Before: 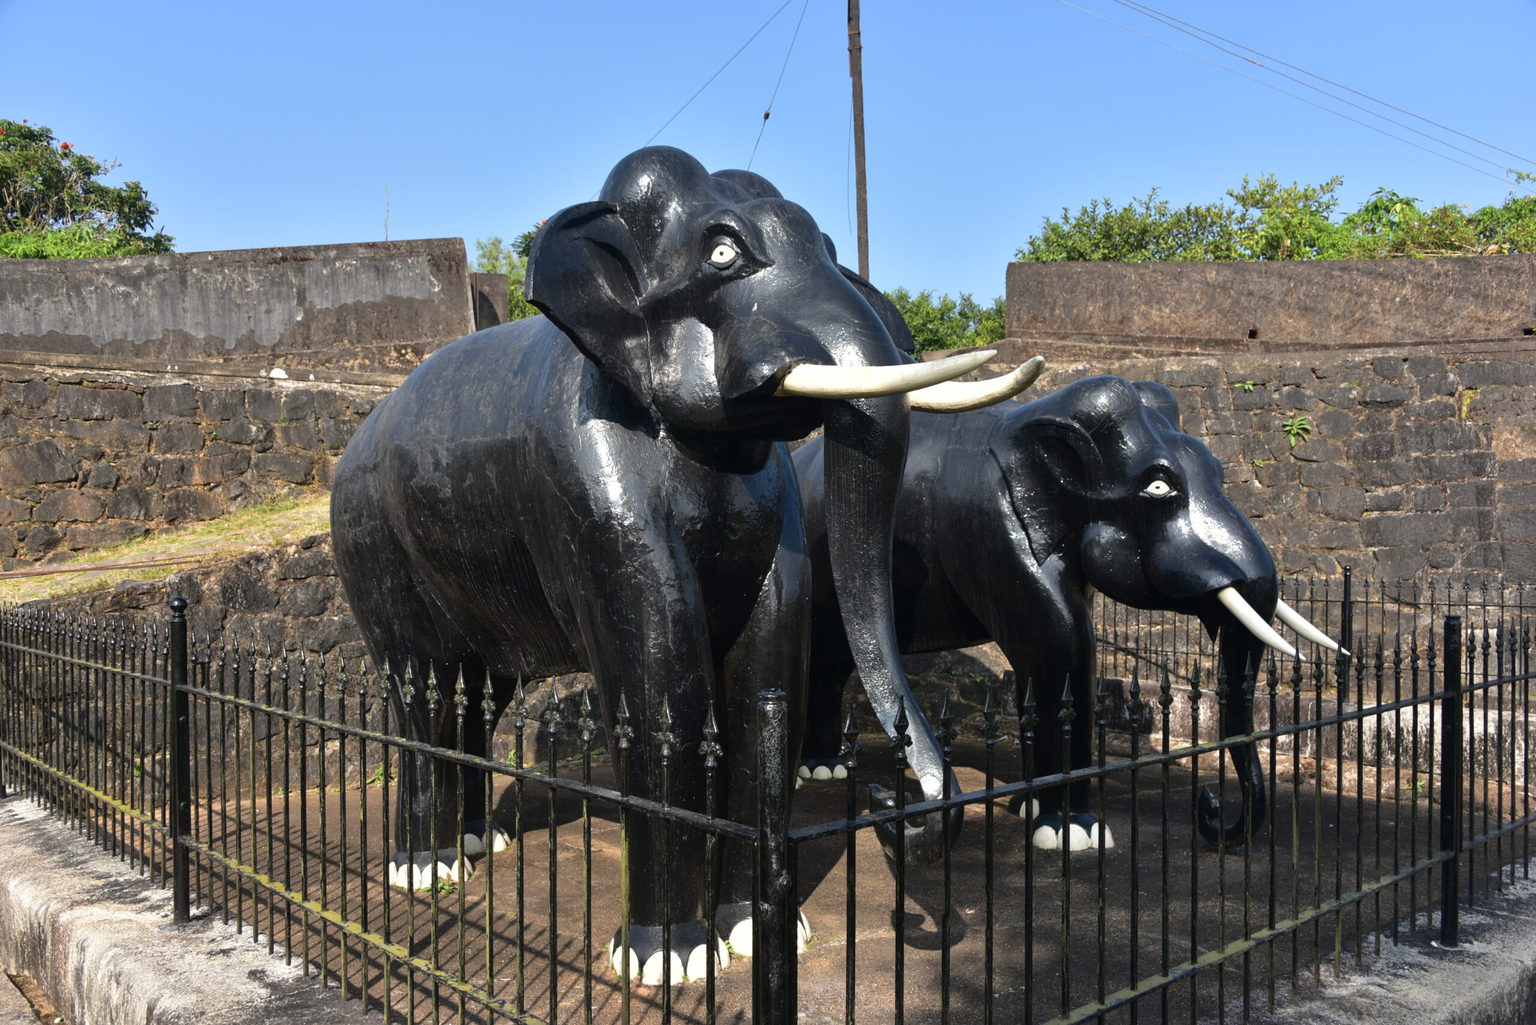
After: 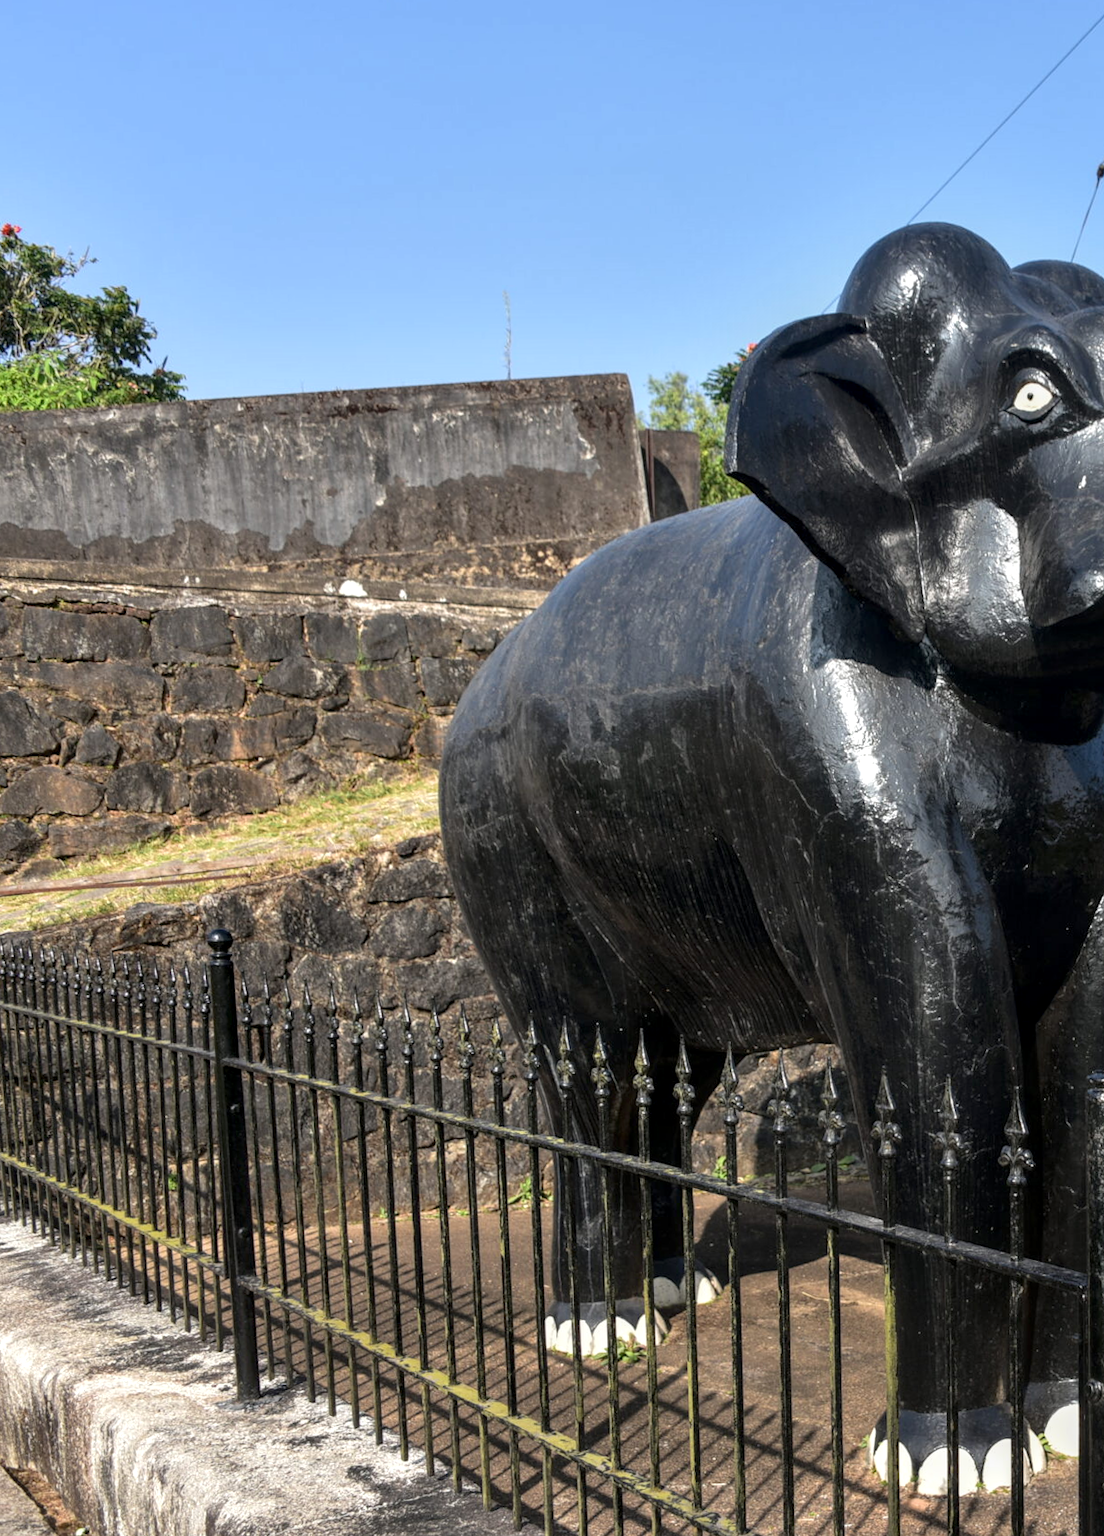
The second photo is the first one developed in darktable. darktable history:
crop and rotate: left 0%, top 0%, right 50.845%
local contrast: detail 130%
rotate and perspective: rotation 0.074°, lens shift (vertical) 0.096, lens shift (horizontal) -0.041, crop left 0.043, crop right 0.952, crop top 0.024, crop bottom 0.979
